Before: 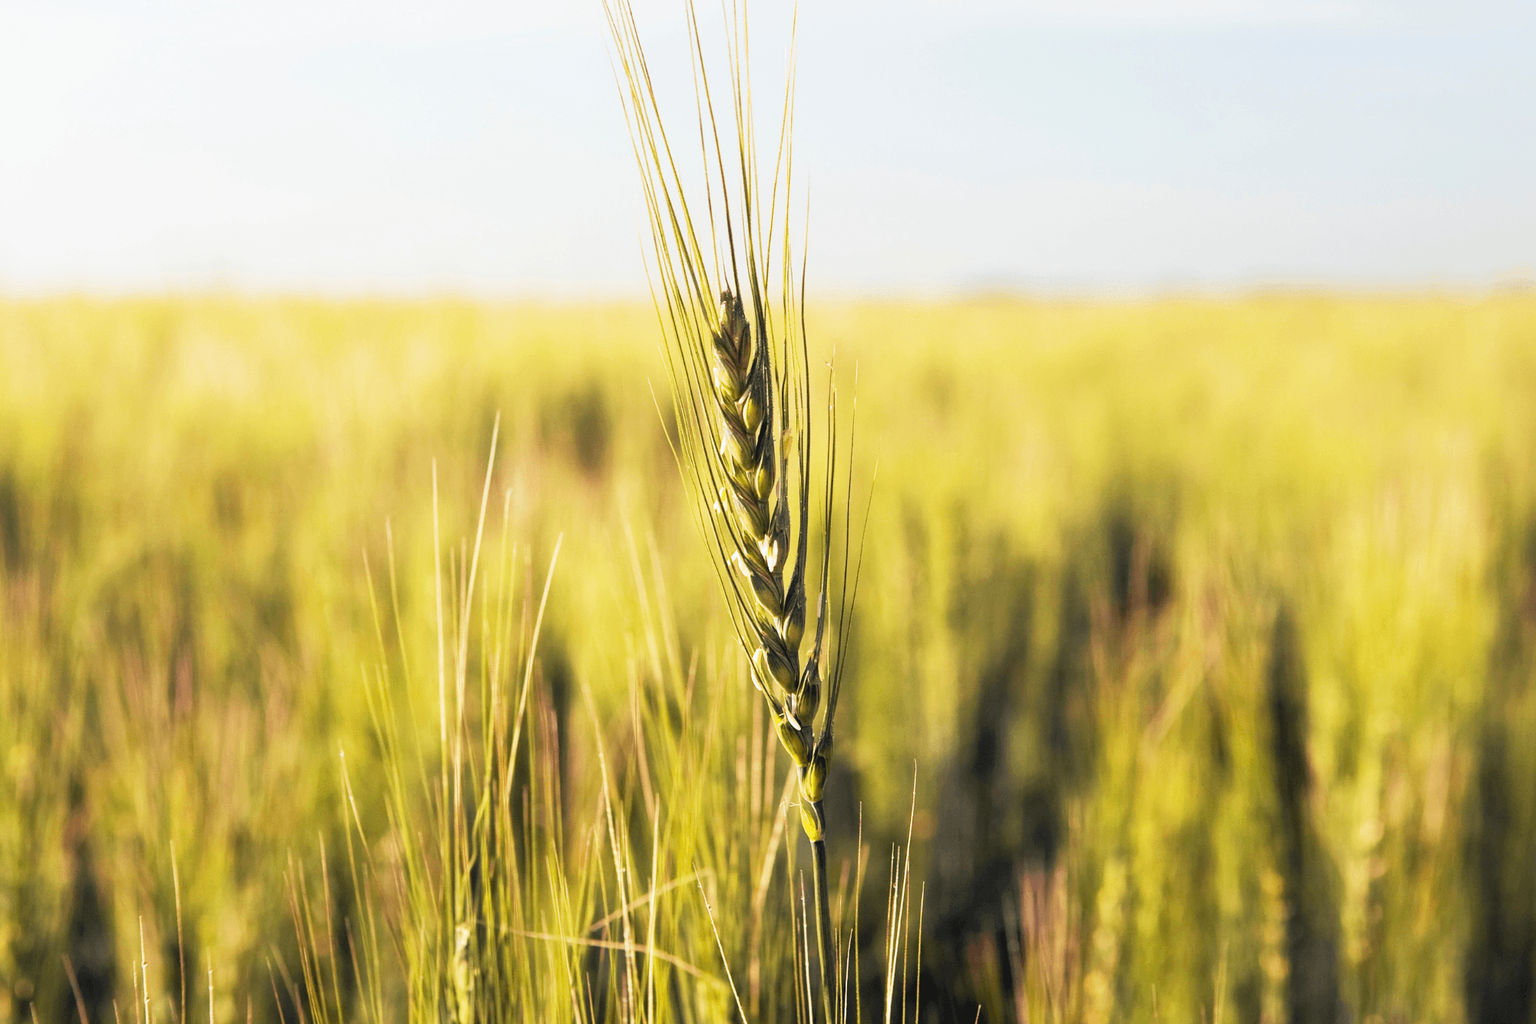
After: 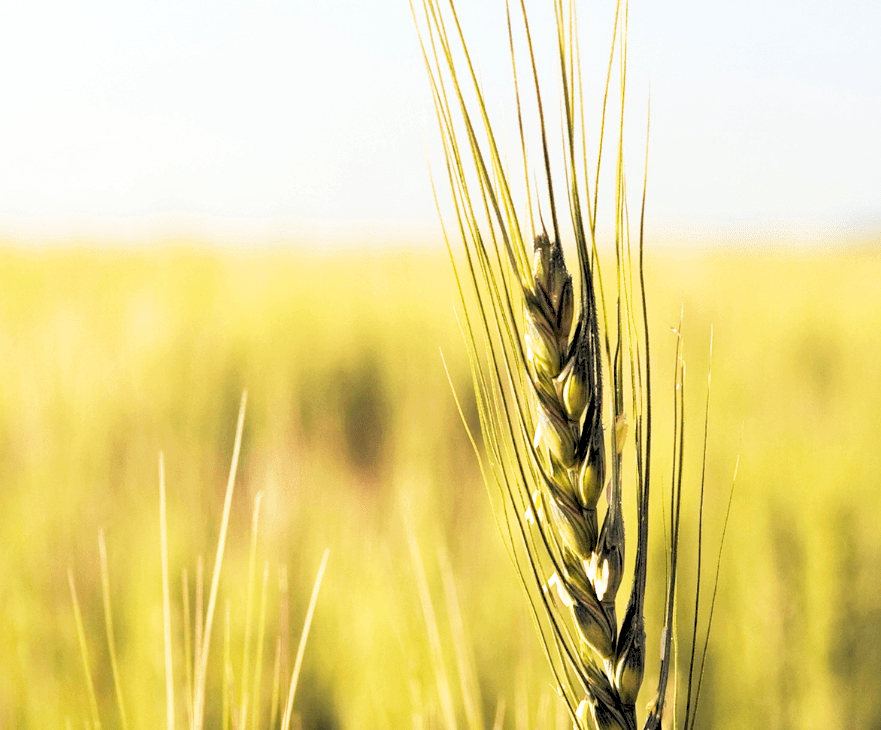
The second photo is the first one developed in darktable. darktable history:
rgb levels: levels [[0.029, 0.461, 0.922], [0, 0.5, 1], [0, 0.5, 1]]
crop: left 20.248%, top 10.86%, right 35.675%, bottom 34.321%
